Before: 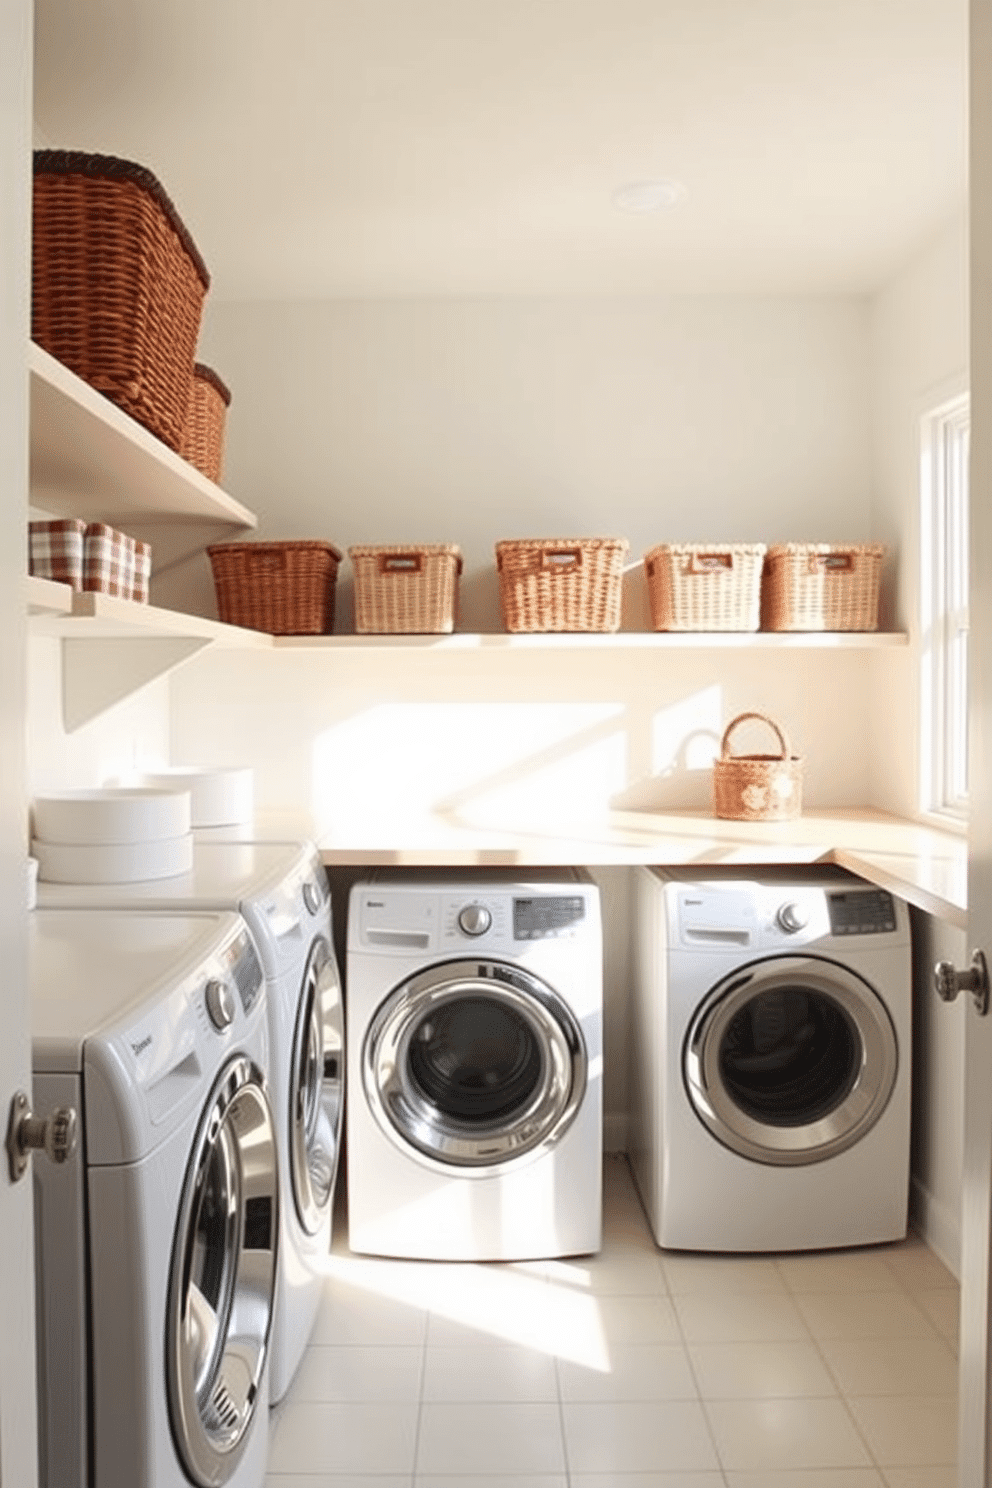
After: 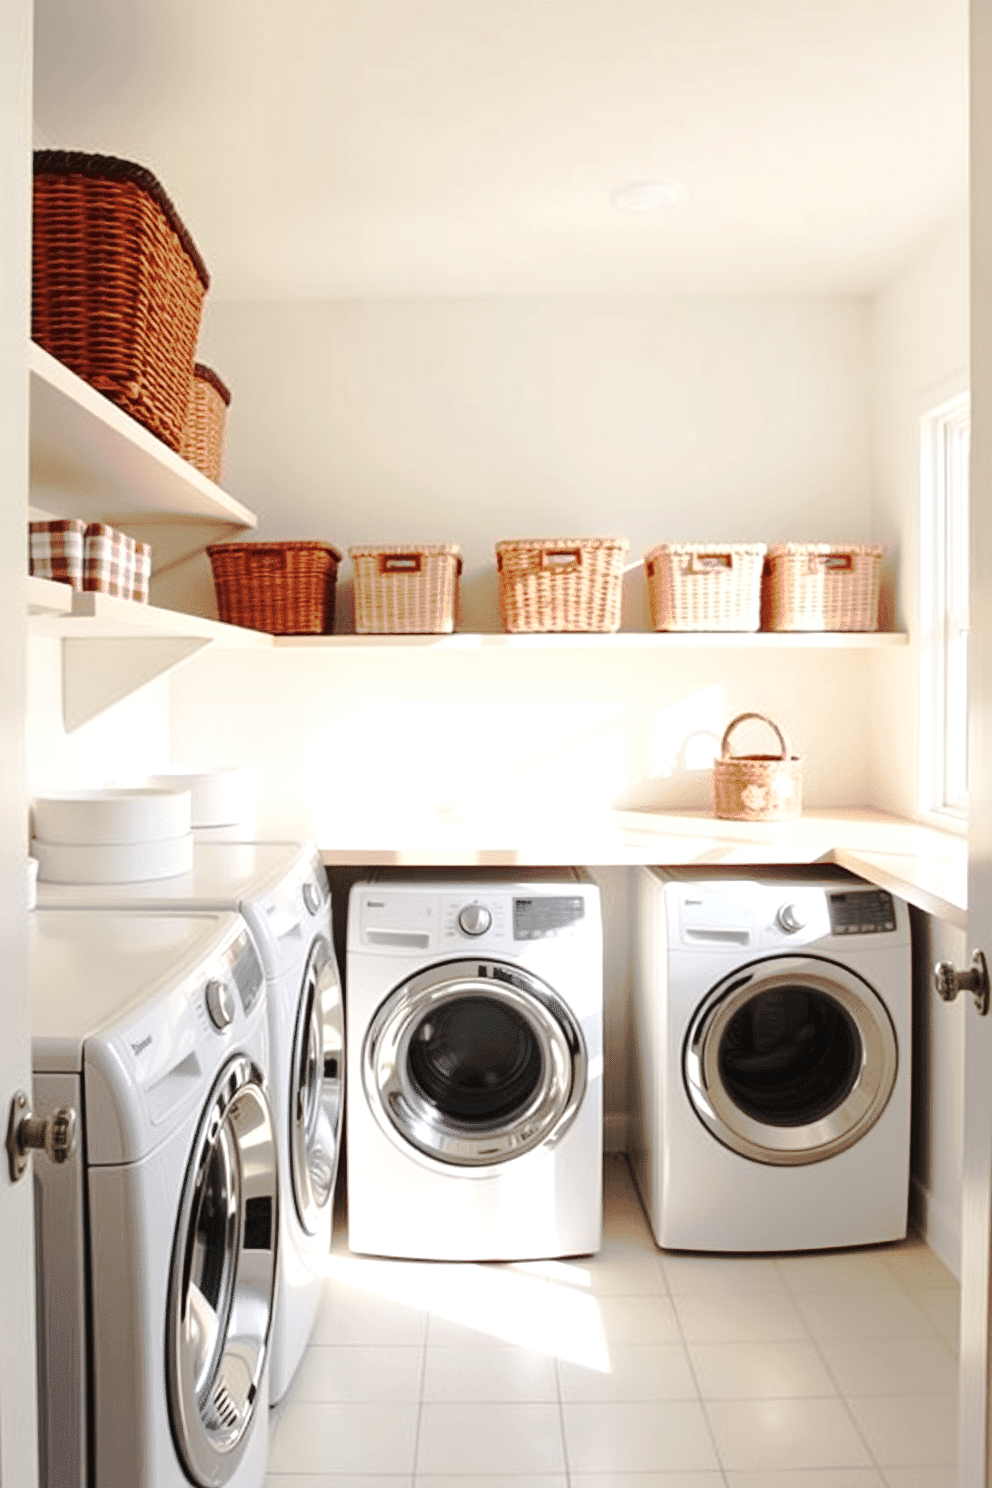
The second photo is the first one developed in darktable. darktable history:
tone curve: curves: ch0 [(0, 0) (0.104, 0.061) (0.239, 0.201) (0.327, 0.317) (0.401, 0.443) (0.489, 0.566) (0.65, 0.68) (0.832, 0.858) (1, 0.977)]; ch1 [(0, 0) (0.161, 0.092) (0.35, 0.33) (0.379, 0.401) (0.447, 0.476) (0.495, 0.499) (0.515, 0.518) (0.534, 0.557) (0.602, 0.625) (0.712, 0.706) (1, 1)]; ch2 [(0, 0) (0.359, 0.372) (0.437, 0.437) (0.502, 0.501) (0.55, 0.534) (0.592, 0.601) (0.647, 0.64) (1, 1)], preserve colors none
shadows and highlights: radius 47.7, white point adjustment 6.47, compress 79.19%, soften with gaussian
